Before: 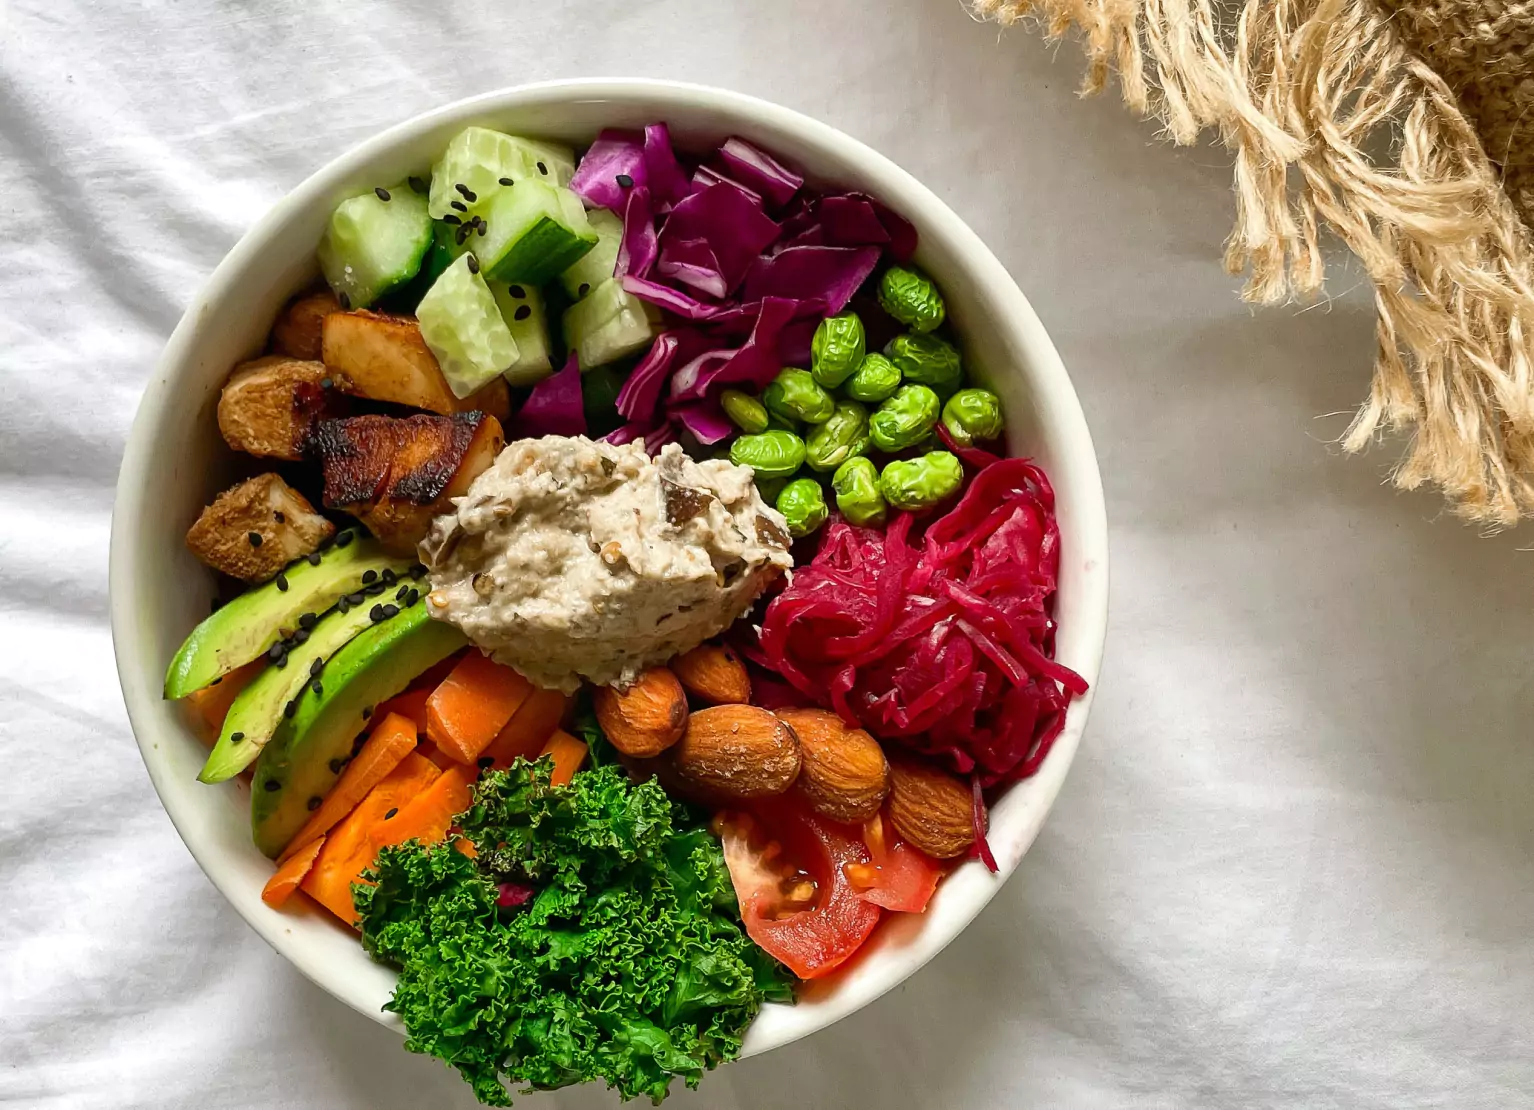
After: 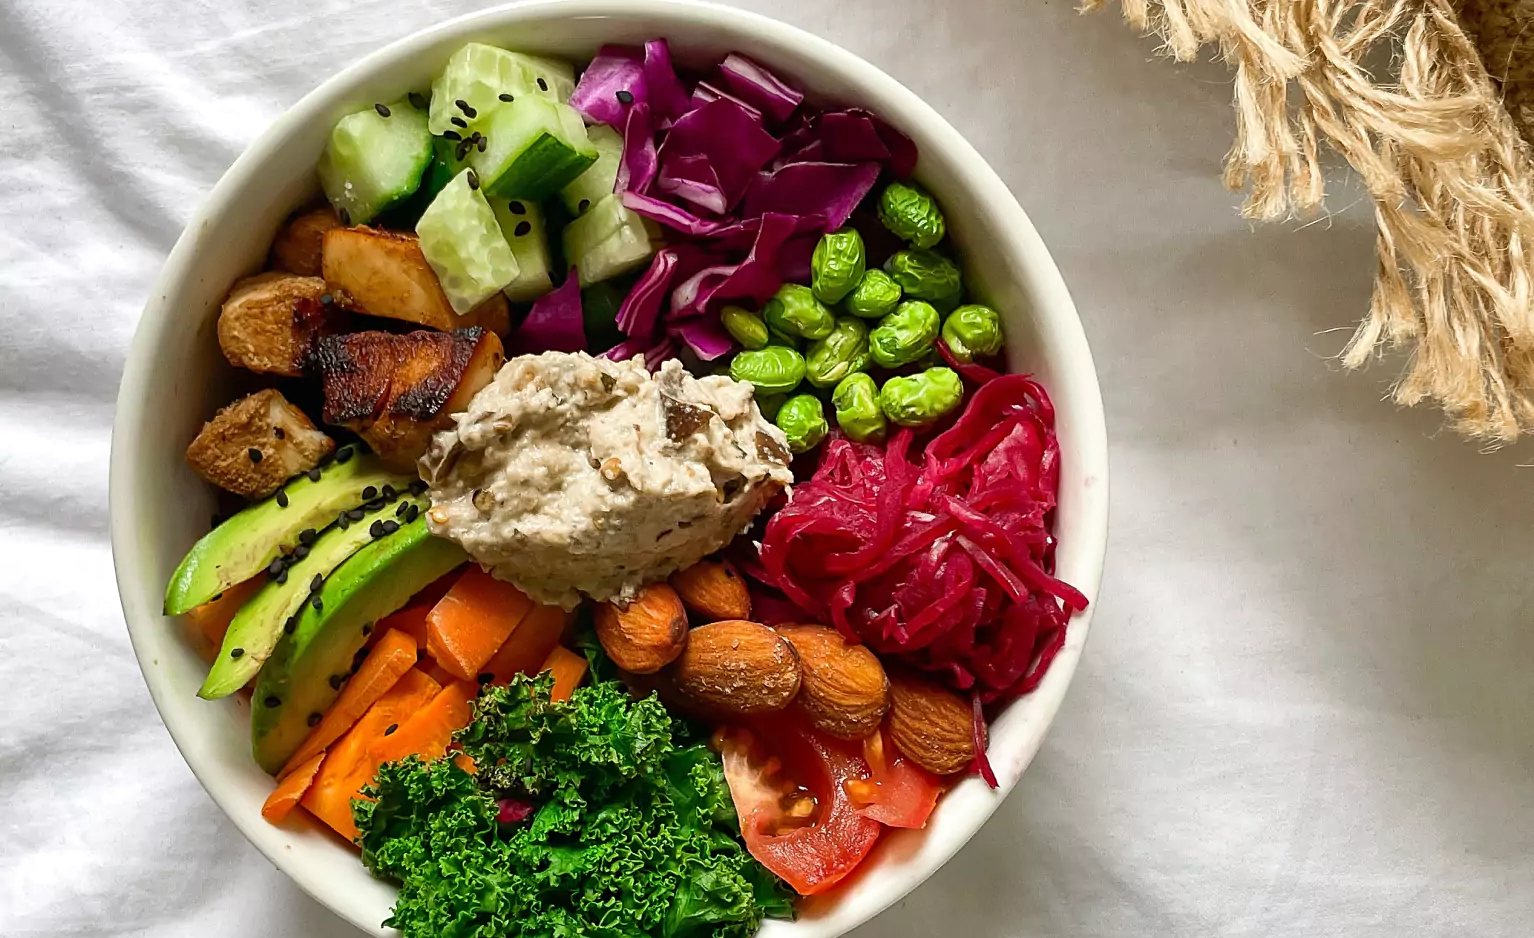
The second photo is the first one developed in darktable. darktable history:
crop: top 7.57%, bottom 7.882%
sharpen: amount 0.207
